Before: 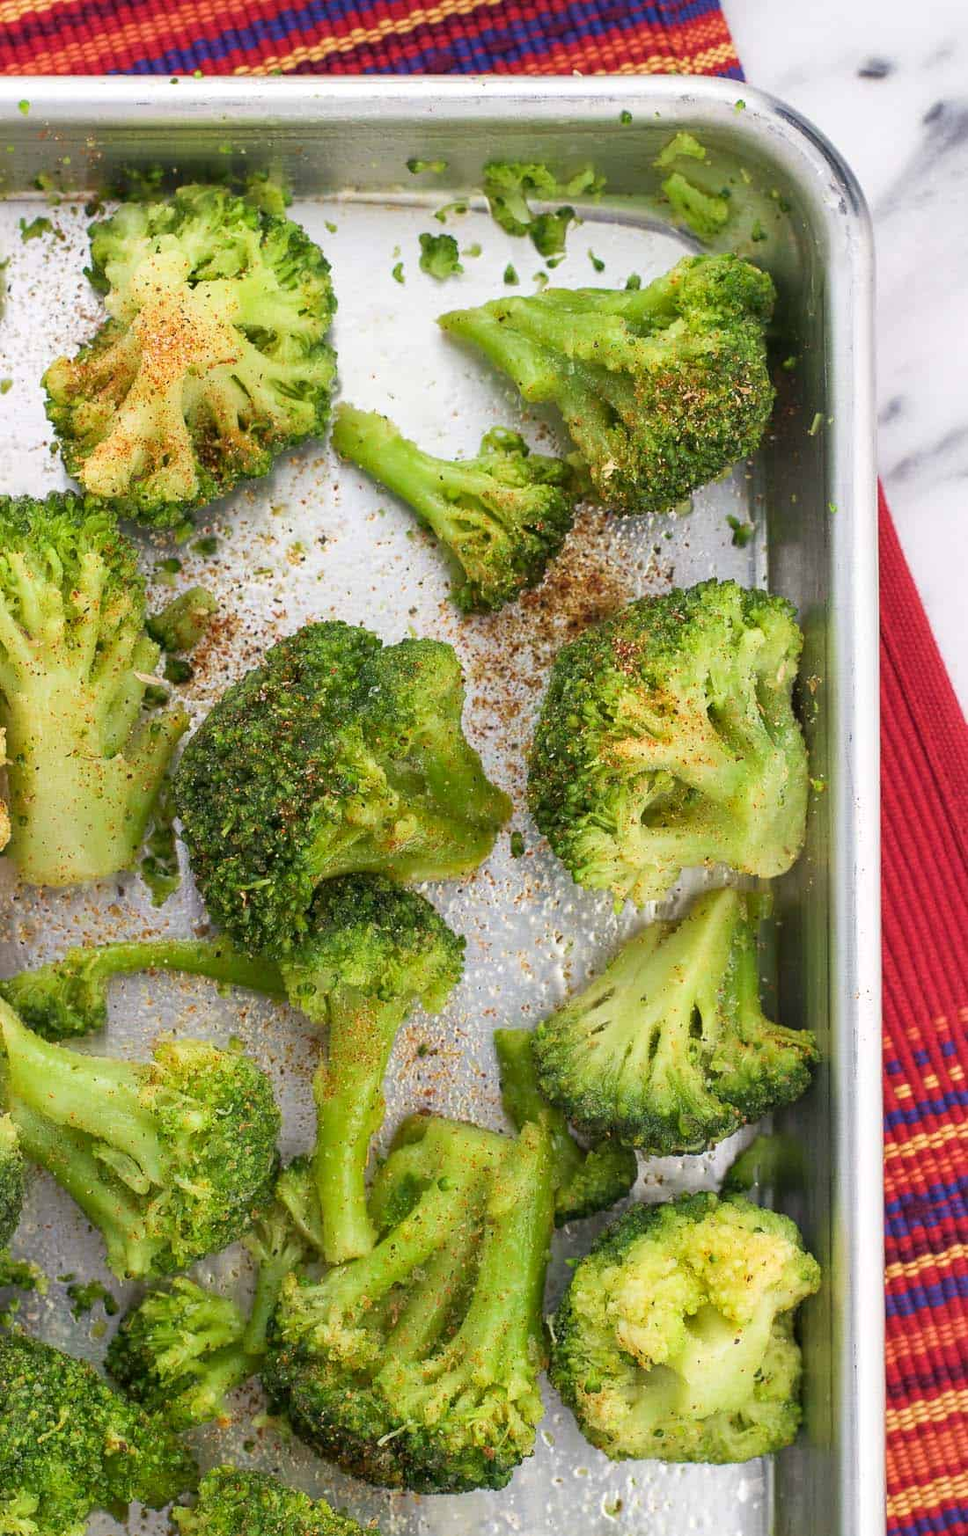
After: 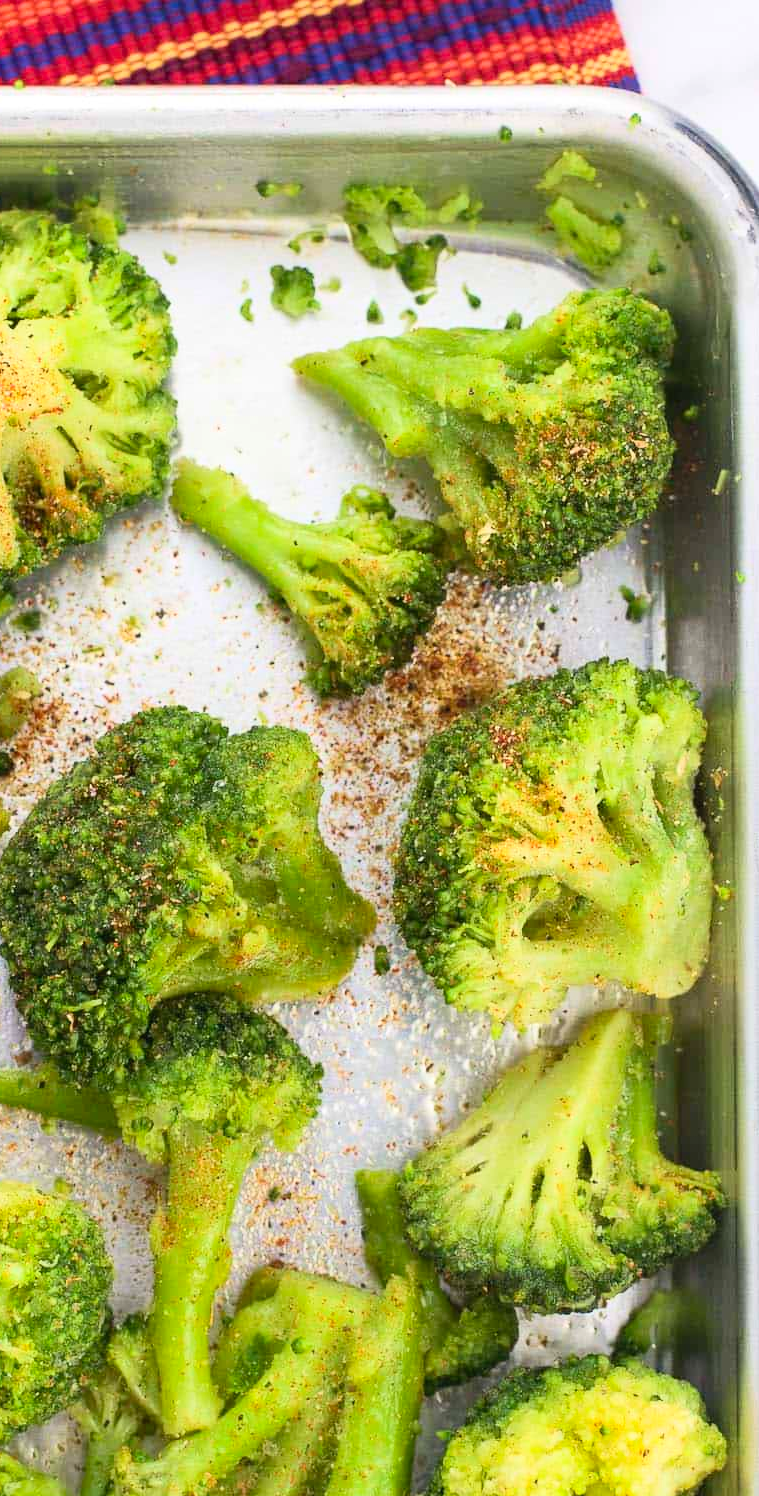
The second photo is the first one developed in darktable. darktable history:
crop: left 18.783%, right 12.21%, bottom 14.282%
contrast brightness saturation: contrast 0.201, brightness 0.163, saturation 0.22
